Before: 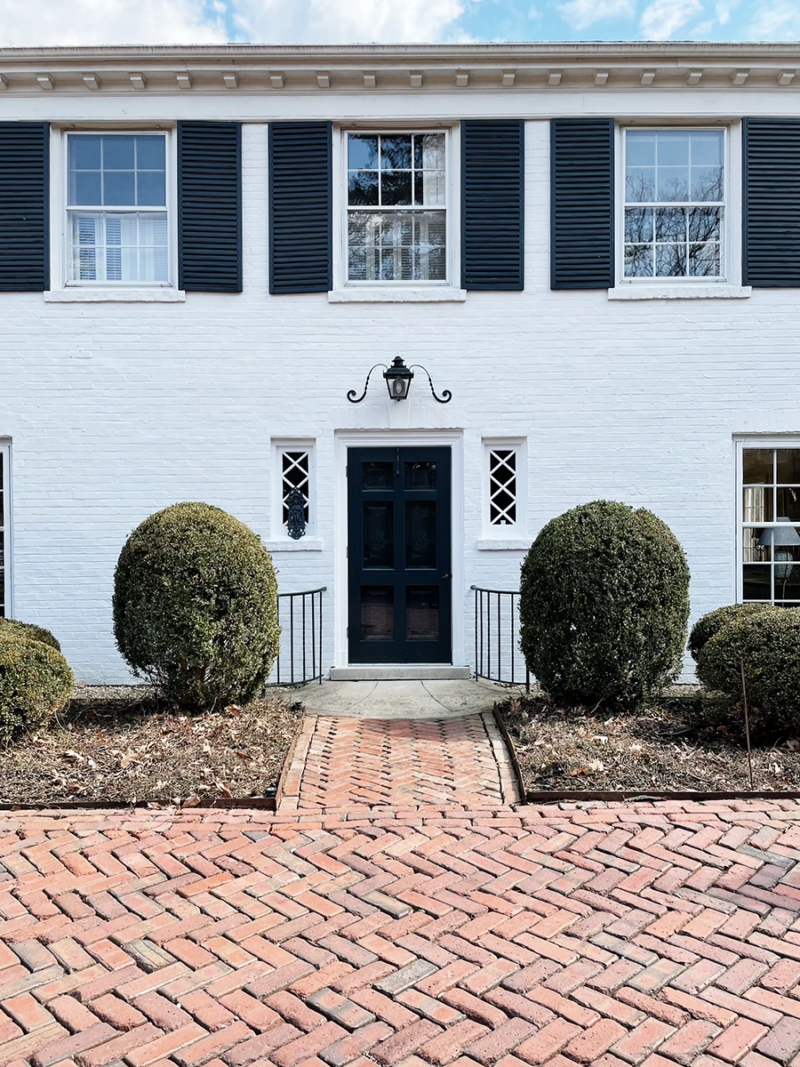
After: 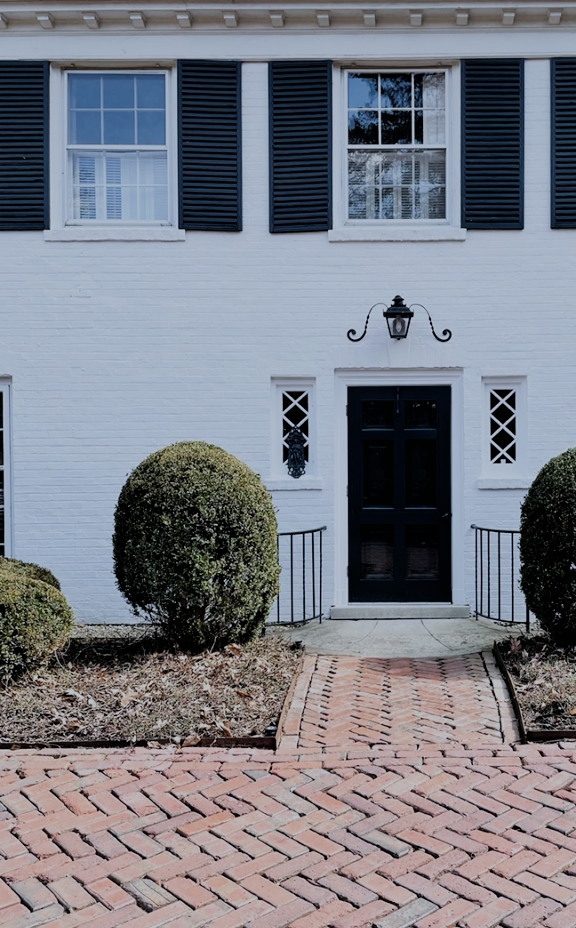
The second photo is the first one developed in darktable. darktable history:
white balance: red 0.954, blue 1.079
exposure: exposure -0.293 EV, compensate highlight preservation false
crop: top 5.803%, right 27.864%, bottom 5.804%
filmic rgb: black relative exposure -7.32 EV, white relative exposure 5.09 EV, hardness 3.2
